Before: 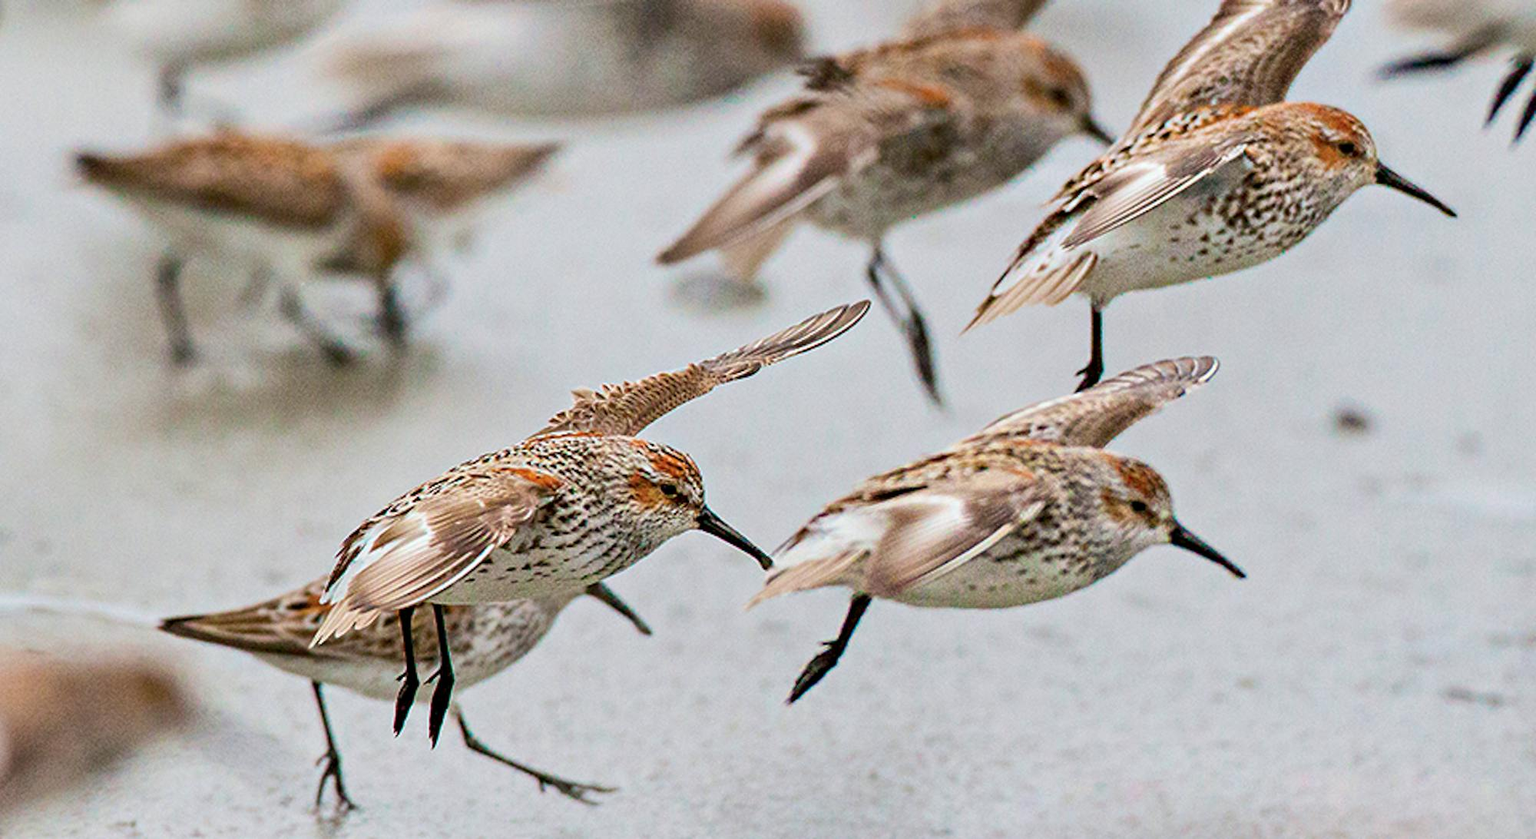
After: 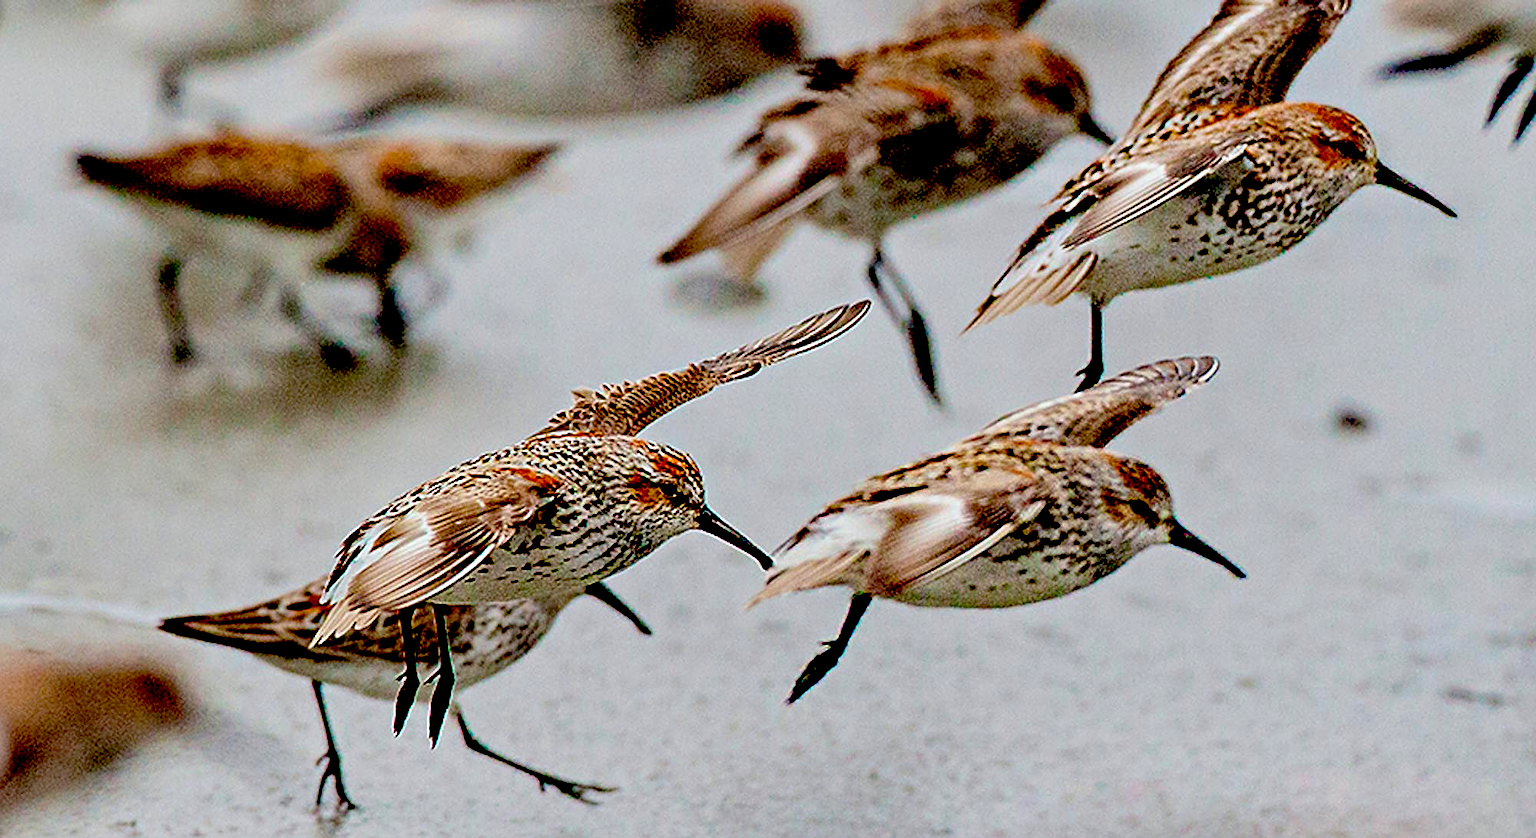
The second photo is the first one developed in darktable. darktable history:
sharpen: on, module defaults
exposure: black level correction 0.099, exposure -0.085 EV, compensate highlight preservation false
